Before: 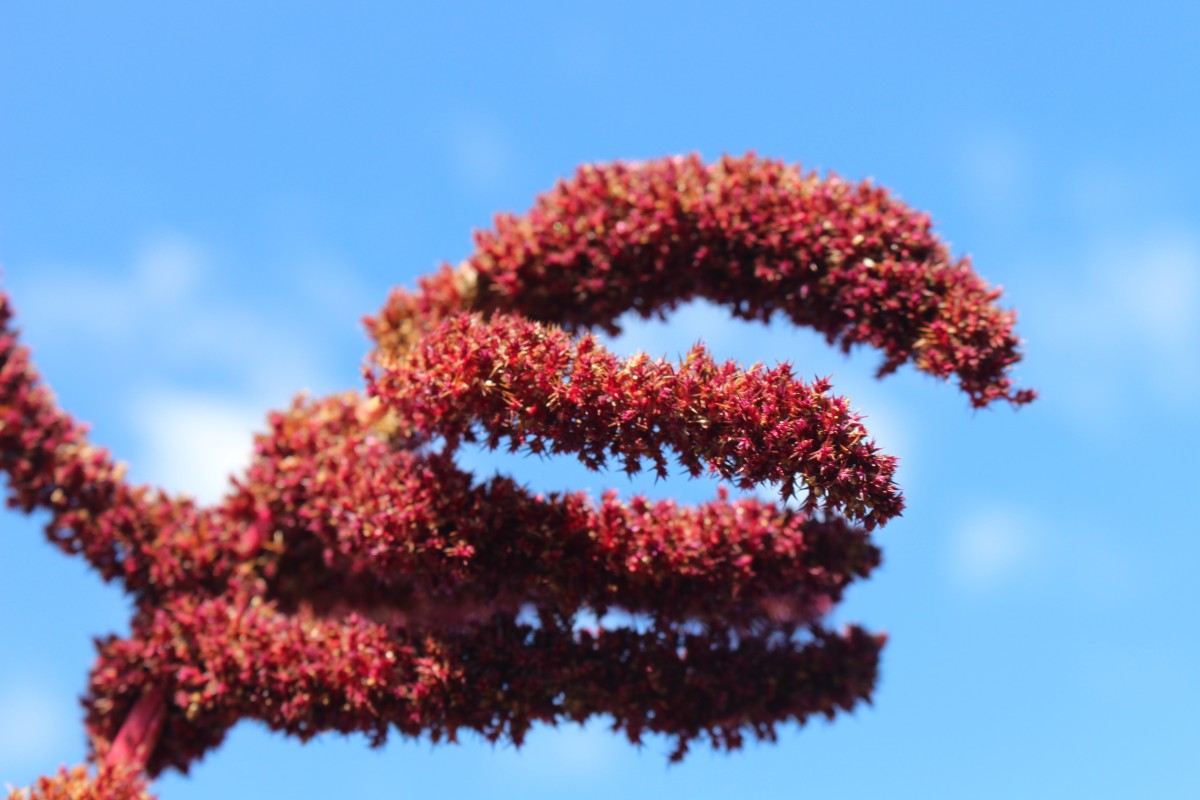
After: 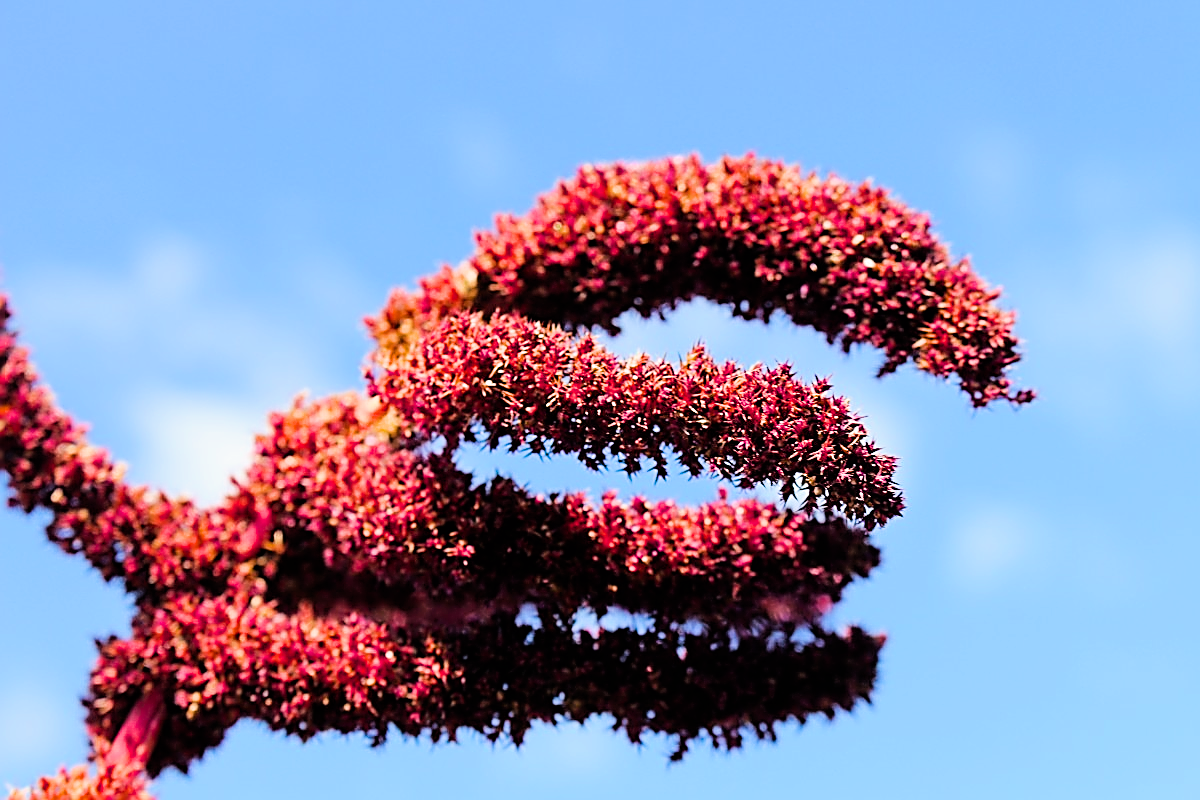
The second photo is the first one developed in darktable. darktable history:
sharpen: amount 1.992
color balance rgb: perceptual saturation grading › global saturation 25.885%, perceptual brilliance grading › highlights 7.889%, perceptual brilliance grading › mid-tones 3.904%, perceptual brilliance grading › shadows 2.152%, global vibrance 15.036%
exposure: black level correction 0, exposure 0.5 EV, compensate highlight preservation false
filmic rgb: black relative exposure -5.02 EV, white relative exposure 3.98 EV, hardness 2.9, contrast 1.3
